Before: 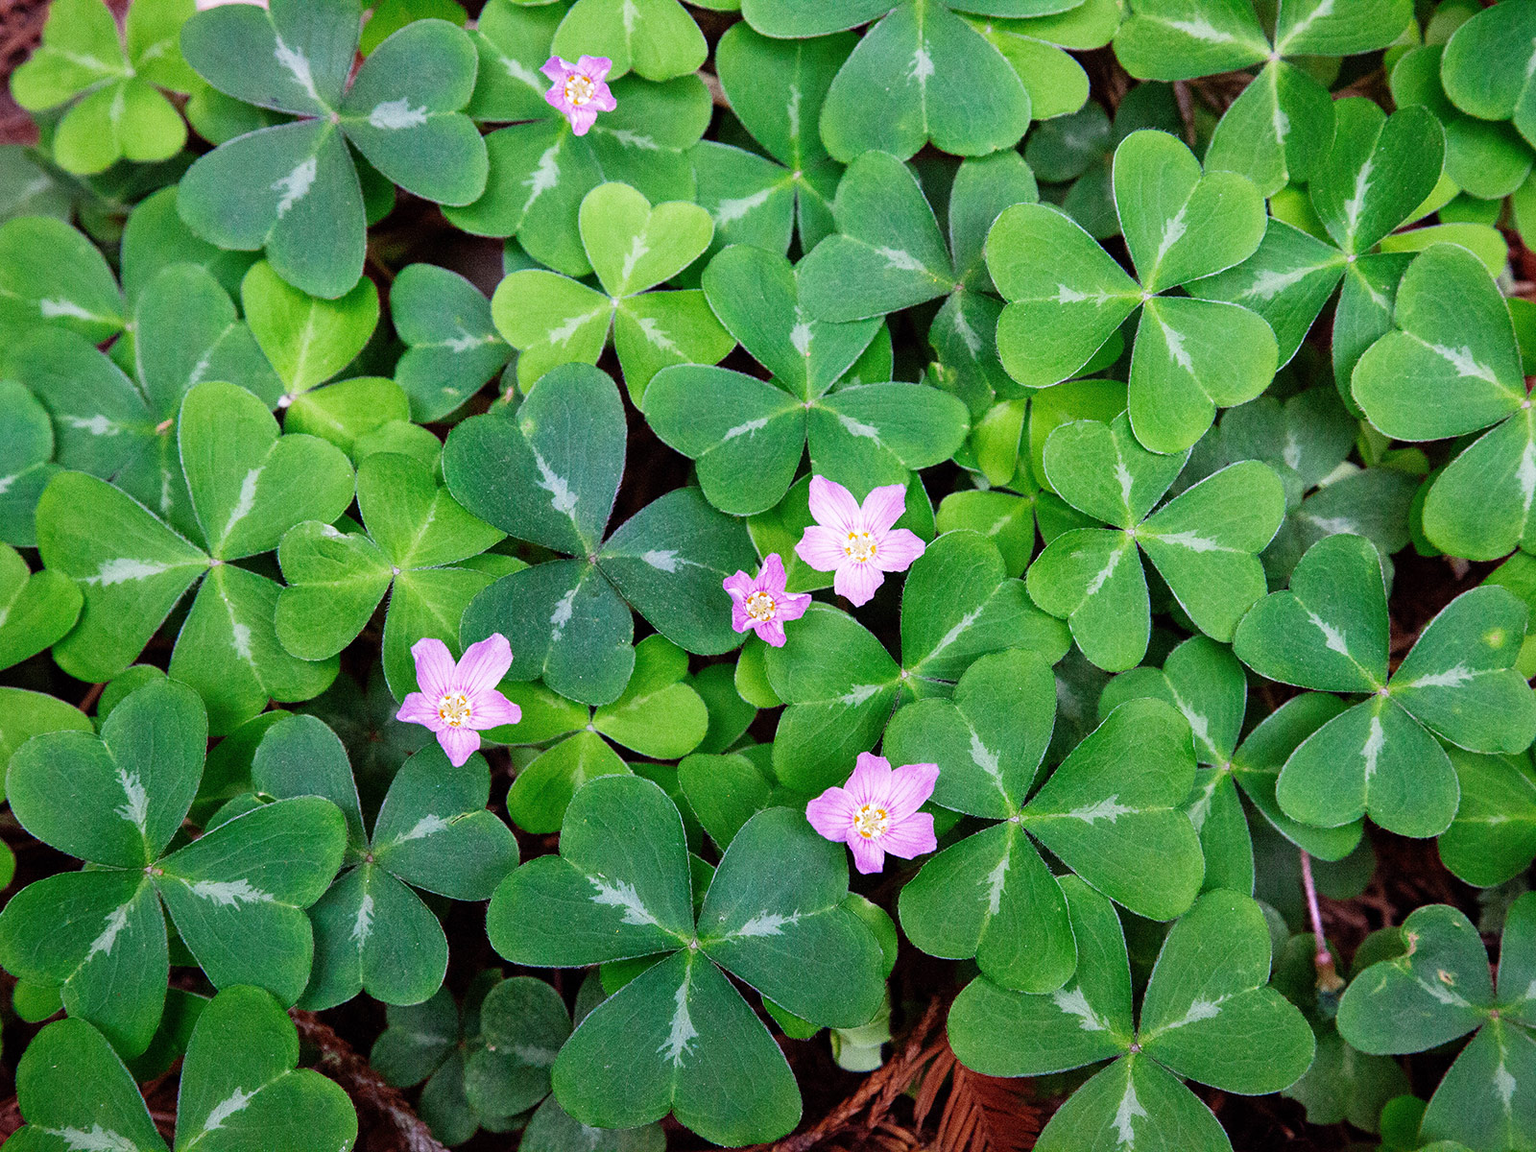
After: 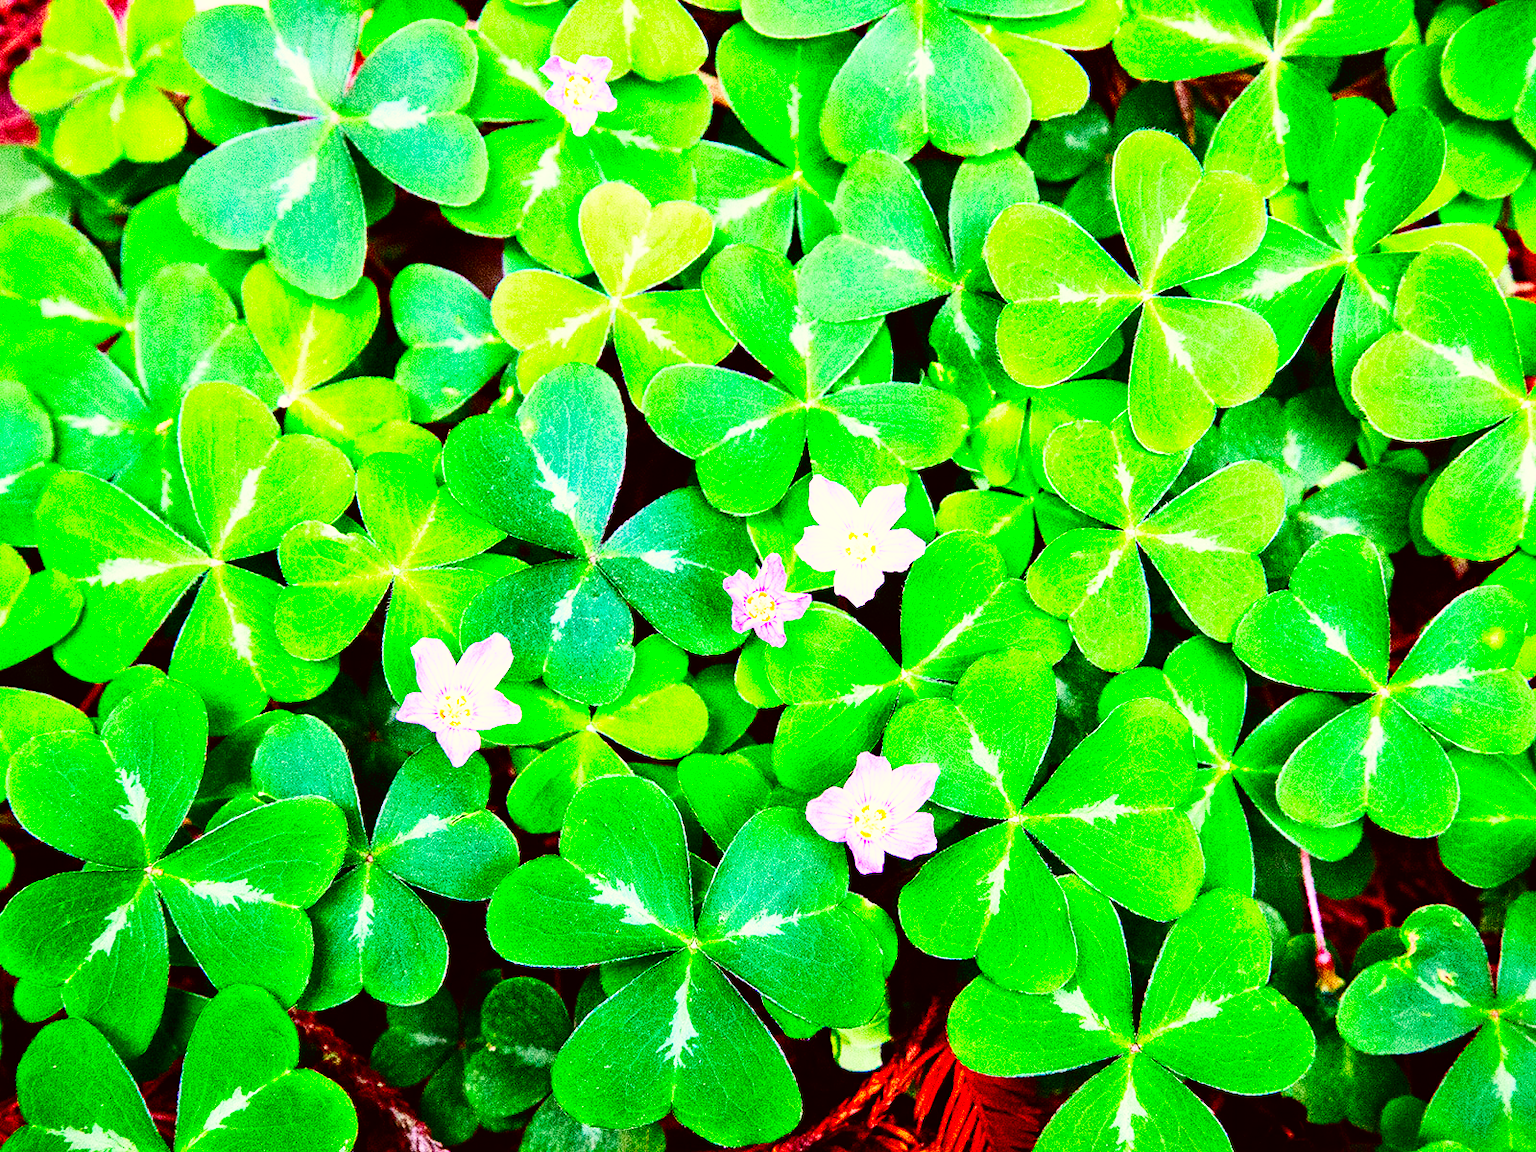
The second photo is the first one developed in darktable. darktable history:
contrast brightness saturation: contrast 0.26, brightness 0.02, saturation 0.87
color correction: highlights a* -1.43, highlights b* 10.12, shadows a* 0.395, shadows b* 19.35
base curve: curves: ch0 [(0, 0) (0.007, 0.004) (0.027, 0.03) (0.046, 0.07) (0.207, 0.54) (0.442, 0.872) (0.673, 0.972) (1, 1)], preserve colors none
